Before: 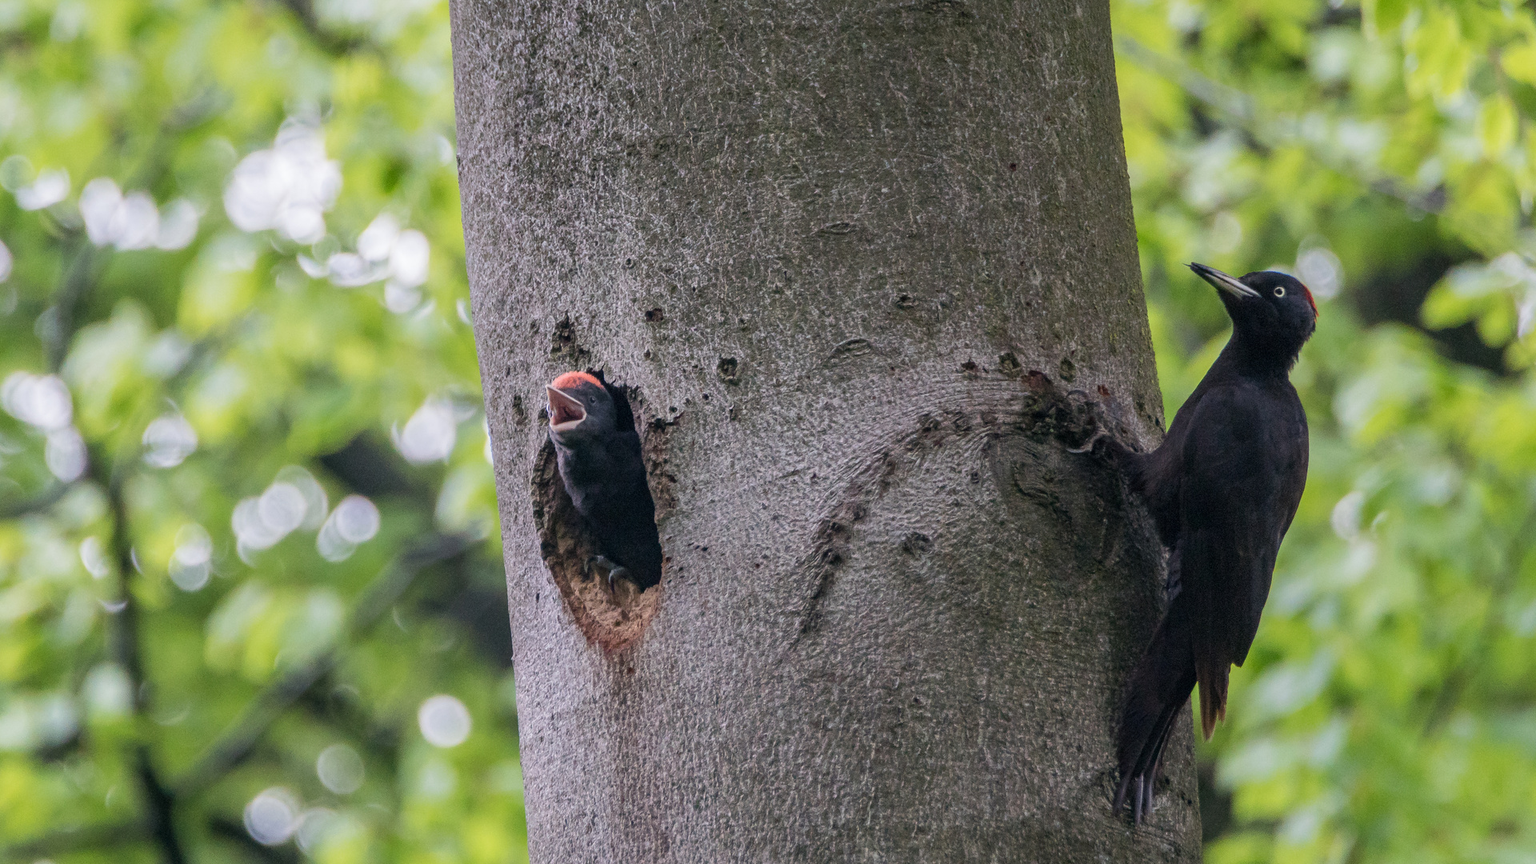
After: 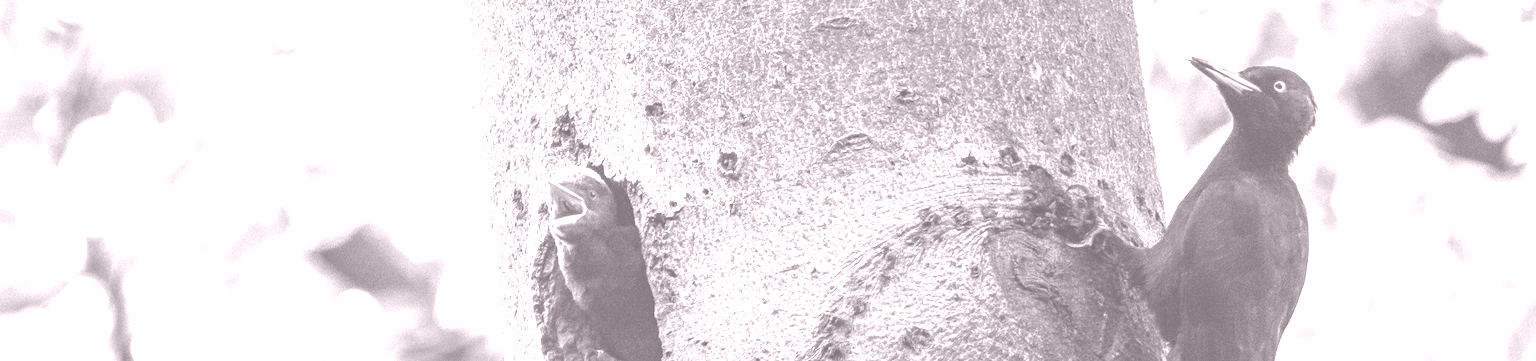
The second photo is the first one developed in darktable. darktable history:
rotate and perspective: automatic cropping original format, crop left 0, crop top 0
contrast brightness saturation: contrast 0.15, brightness -0.01, saturation 0.1
color balance rgb: linear chroma grading › global chroma 15%, perceptual saturation grading › global saturation 30%
local contrast: on, module defaults
colorize: hue 25.2°, saturation 83%, source mix 82%, lightness 79%, version 1
crop and rotate: top 23.84%, bottom 34.294%
exposure: black level correction 0, exposure 0.5 EV, compensate highlight preservation false
